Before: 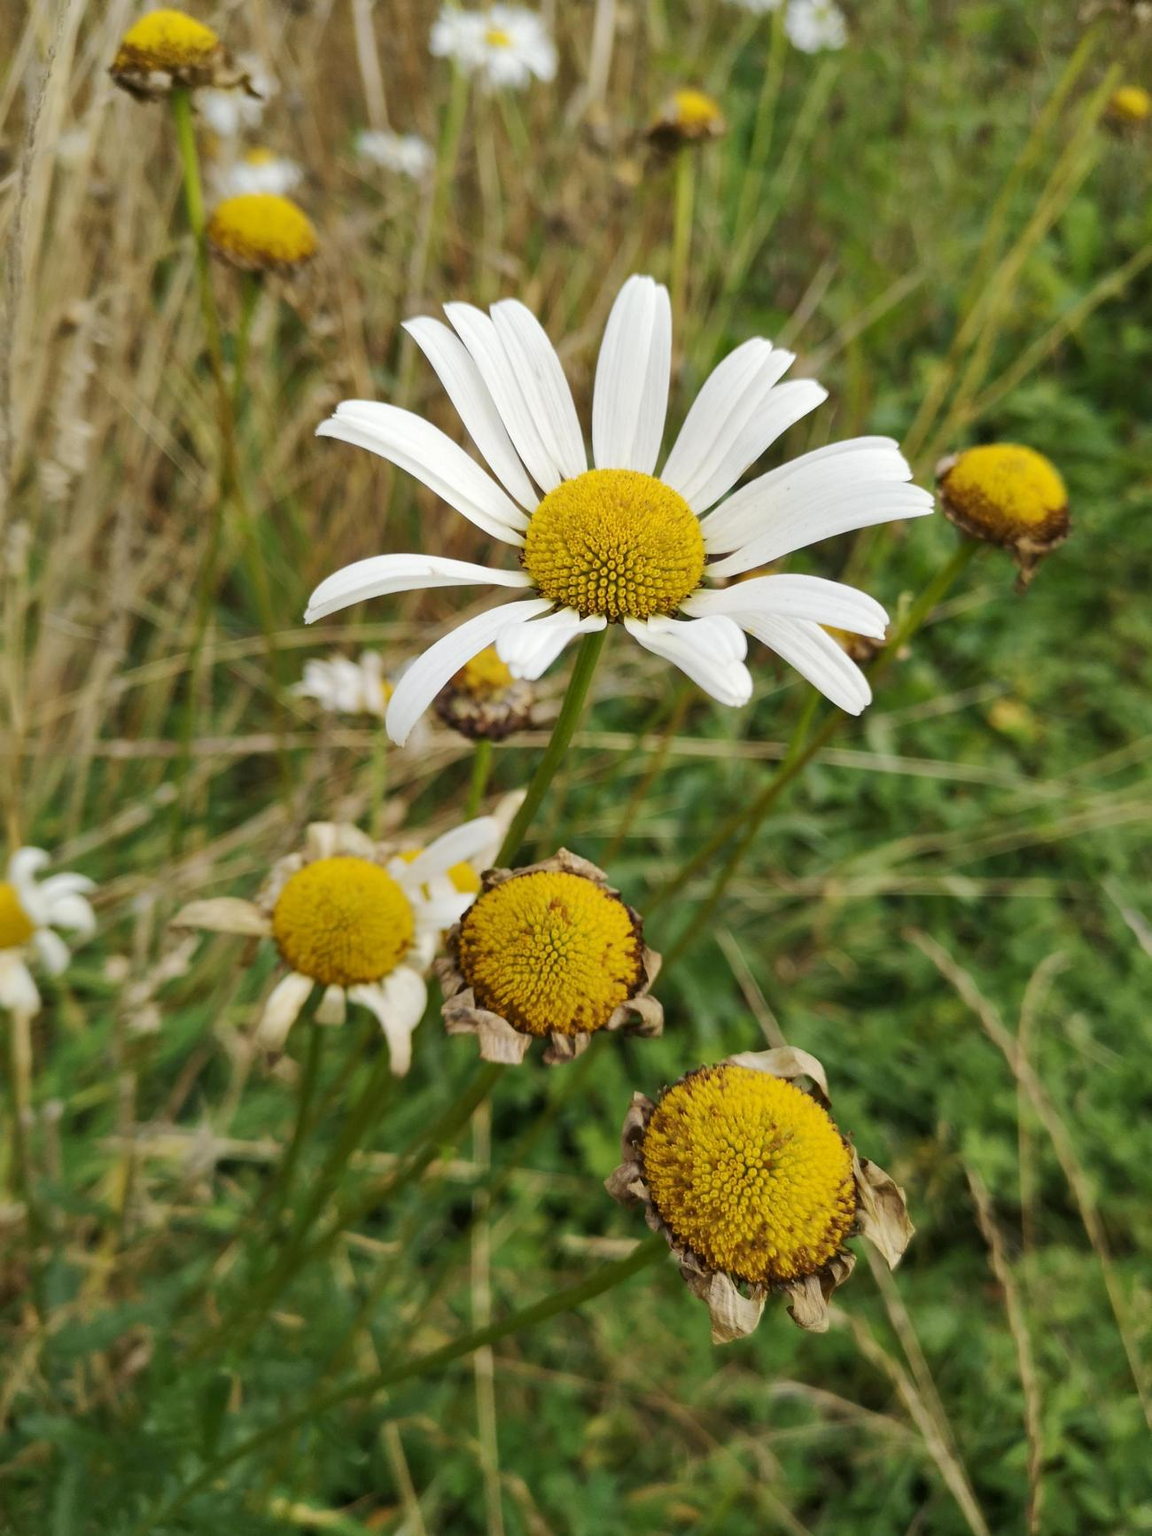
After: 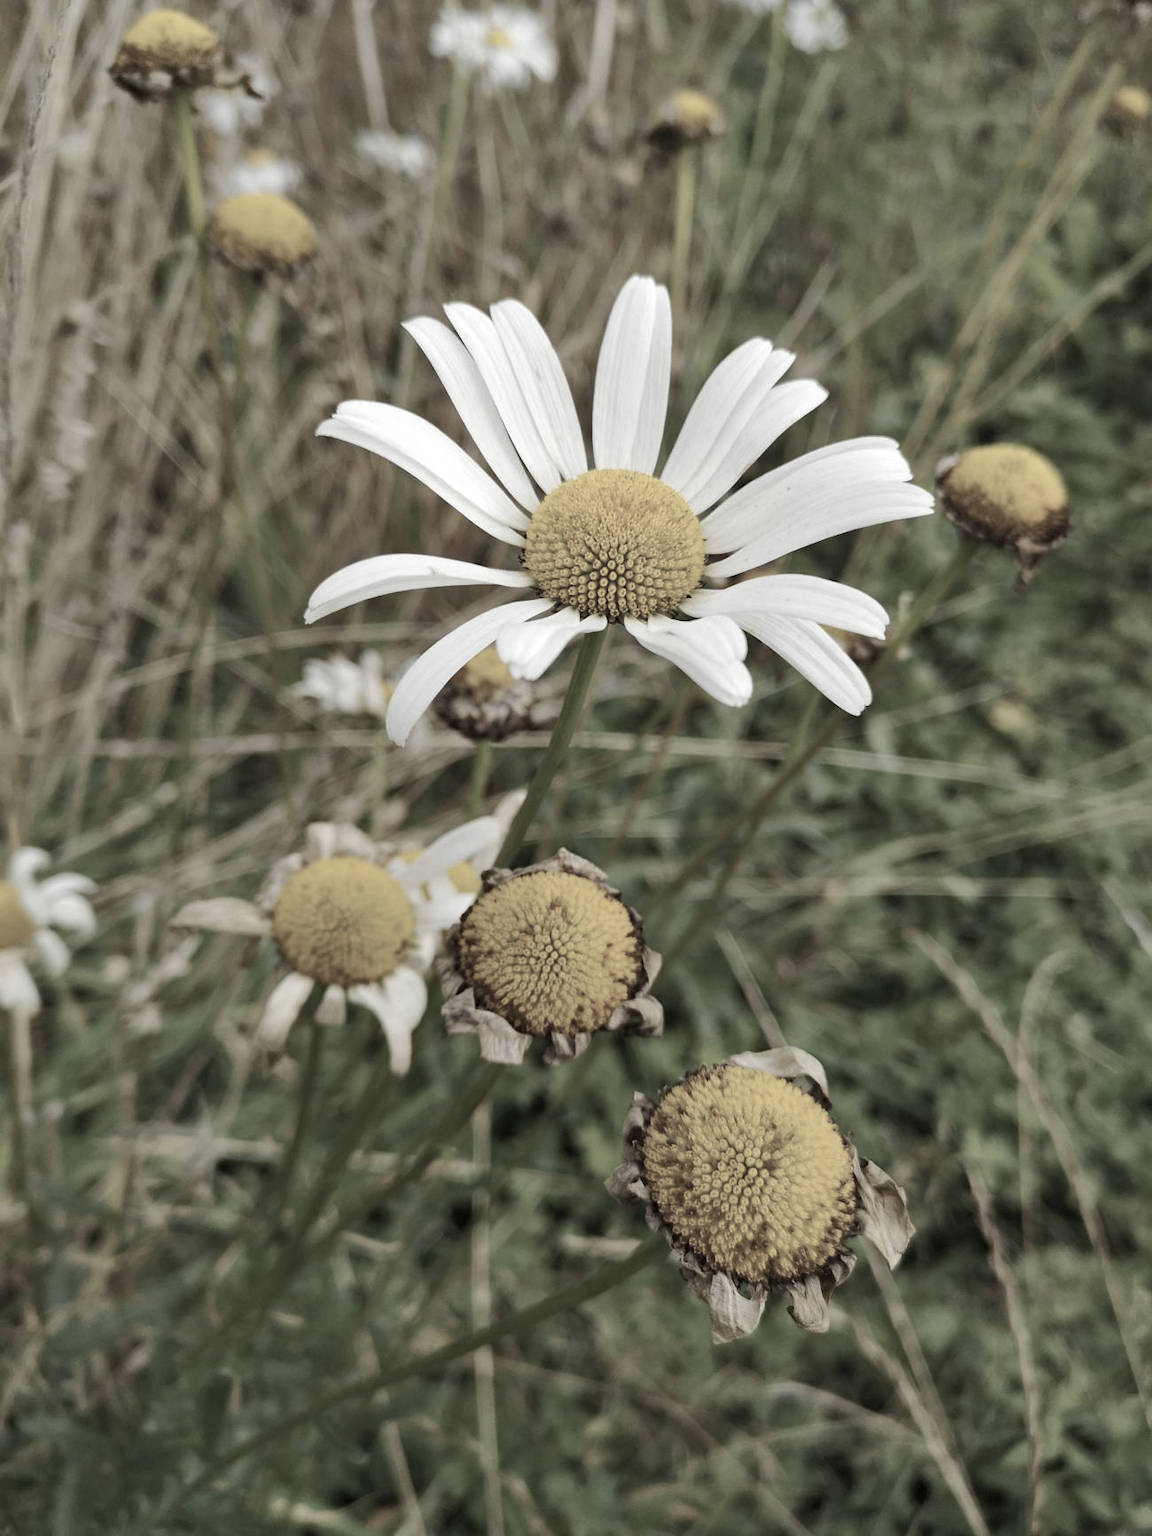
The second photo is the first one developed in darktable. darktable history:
haze removal: compatibility mode true, adaptive false
color correction: highlights b* -0.025, saturation 0.325
